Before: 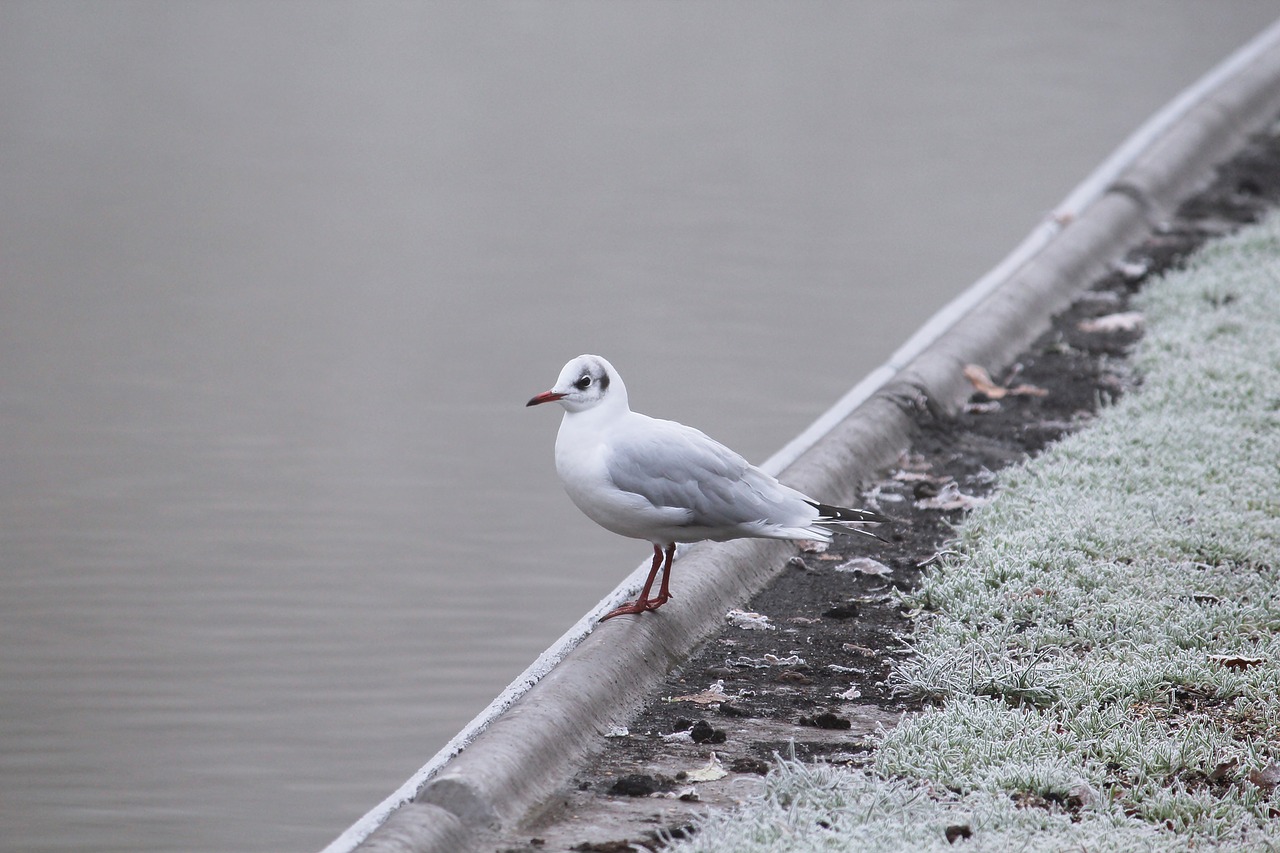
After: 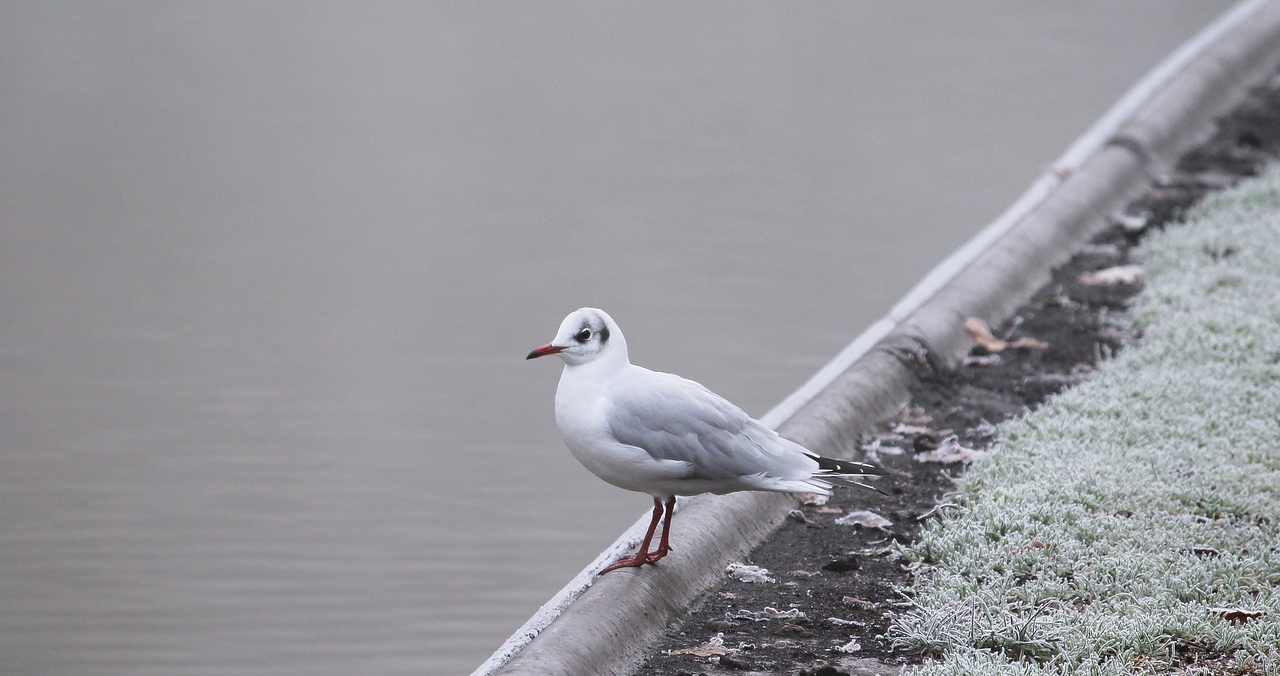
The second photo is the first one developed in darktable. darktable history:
crop and rotate: top 5.659%, bottom 14.998%
